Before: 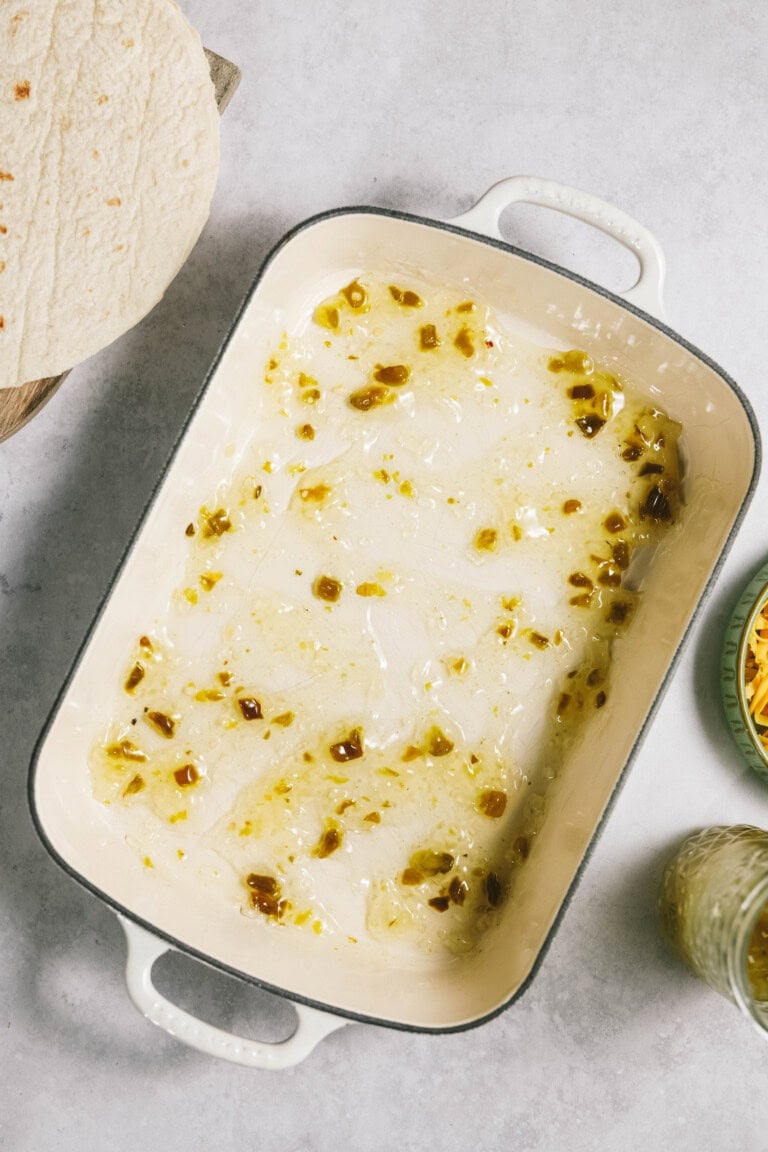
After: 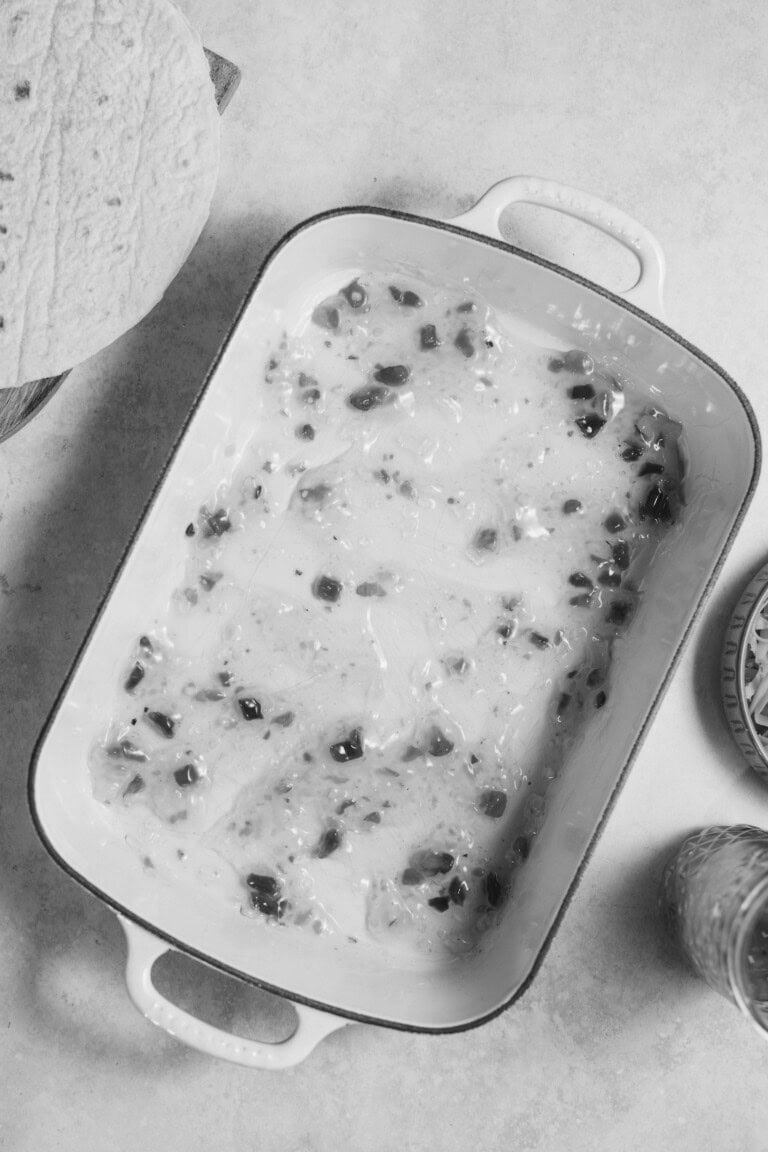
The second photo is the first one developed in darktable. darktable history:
color calibration: output gray [0.246, 0.254, 0.501, 0], x 0.354, y 0.368, temperature 4716.6 K, saturation algorithm version 1 (2020)
